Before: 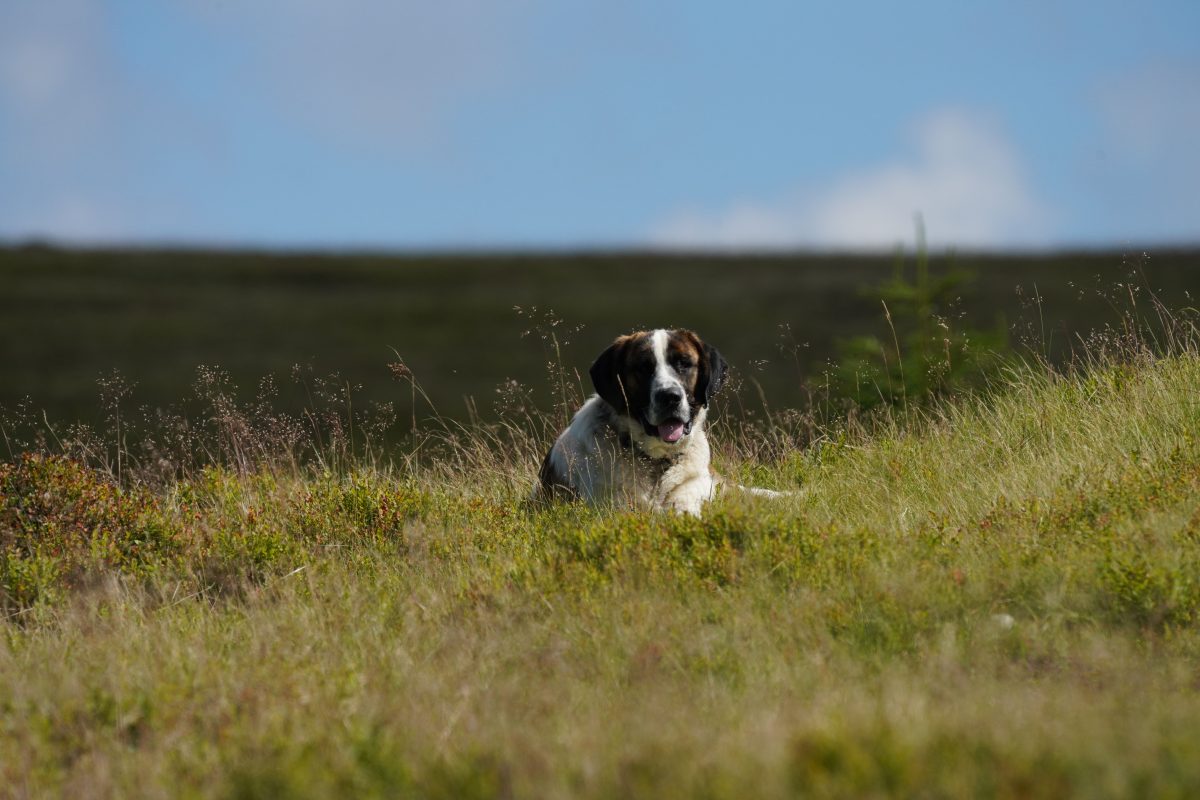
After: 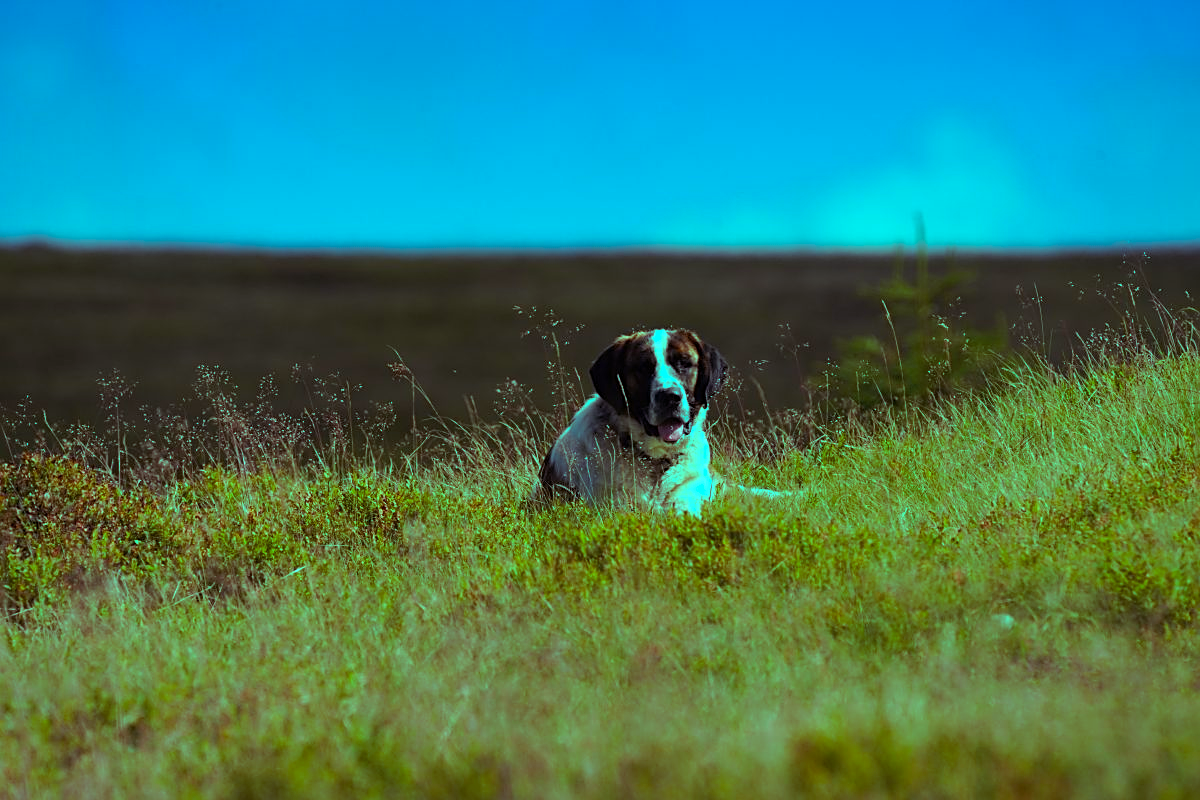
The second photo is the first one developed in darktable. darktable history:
sharpen: on, module defaults
color balance rgb: shadows lift › luminance 0.49%, shadows lift › chroma 6.83%, shadows lift › hue 300.29°, power › hue 208.98°, highlights gain › luminance 20.24%, highlights gain › chroma 13.17%, highlights gain › hue 173.85°, perceptual saturation grading › global saturation 18.05%
graduated density: density 2.02 EV, hardness 44%, rotation 0.374°, offset 8.21, hue 208.8°, saturation 97%
color calibration: illuminant custom, x 0.348, y 0.366, temperature 4940.58 K
